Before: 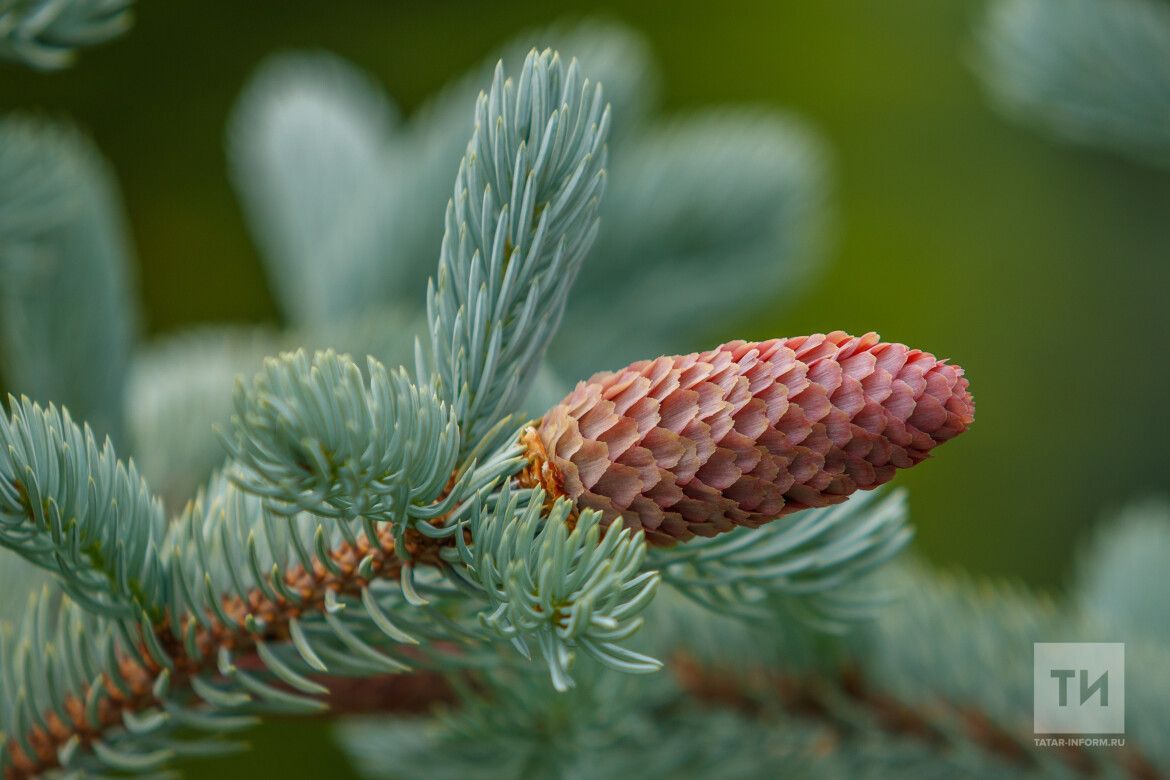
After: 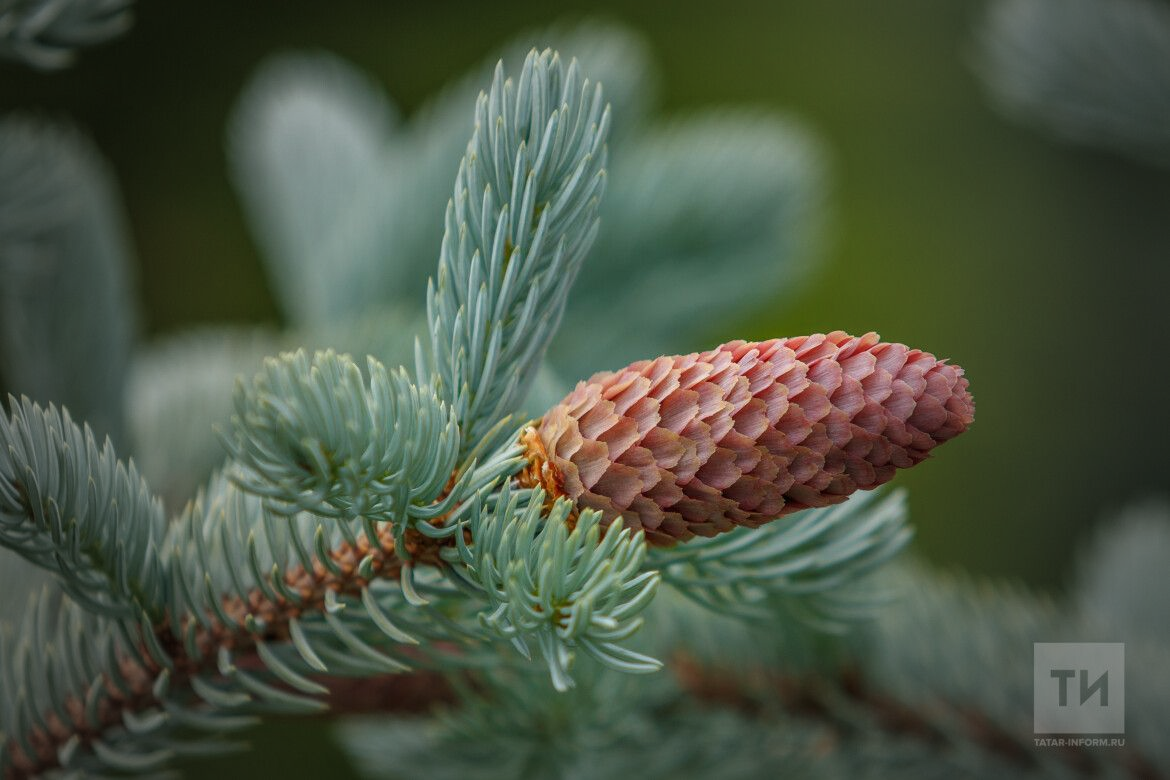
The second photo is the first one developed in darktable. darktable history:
vignetting: fall-off start 34.17%, fall-off radius 64.94%, width/height ratio 0.956
